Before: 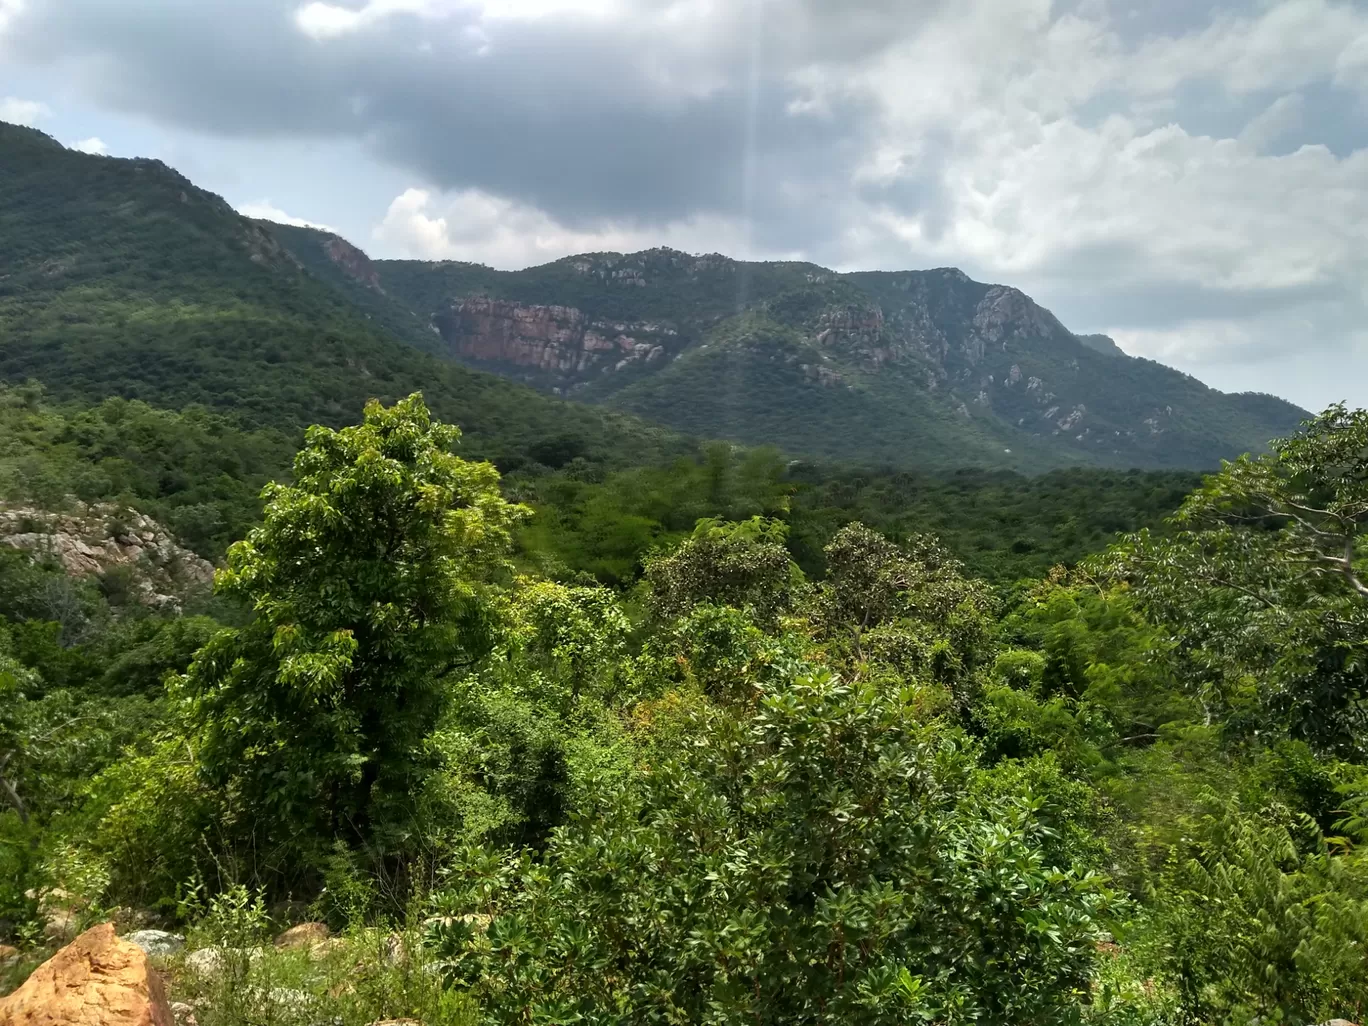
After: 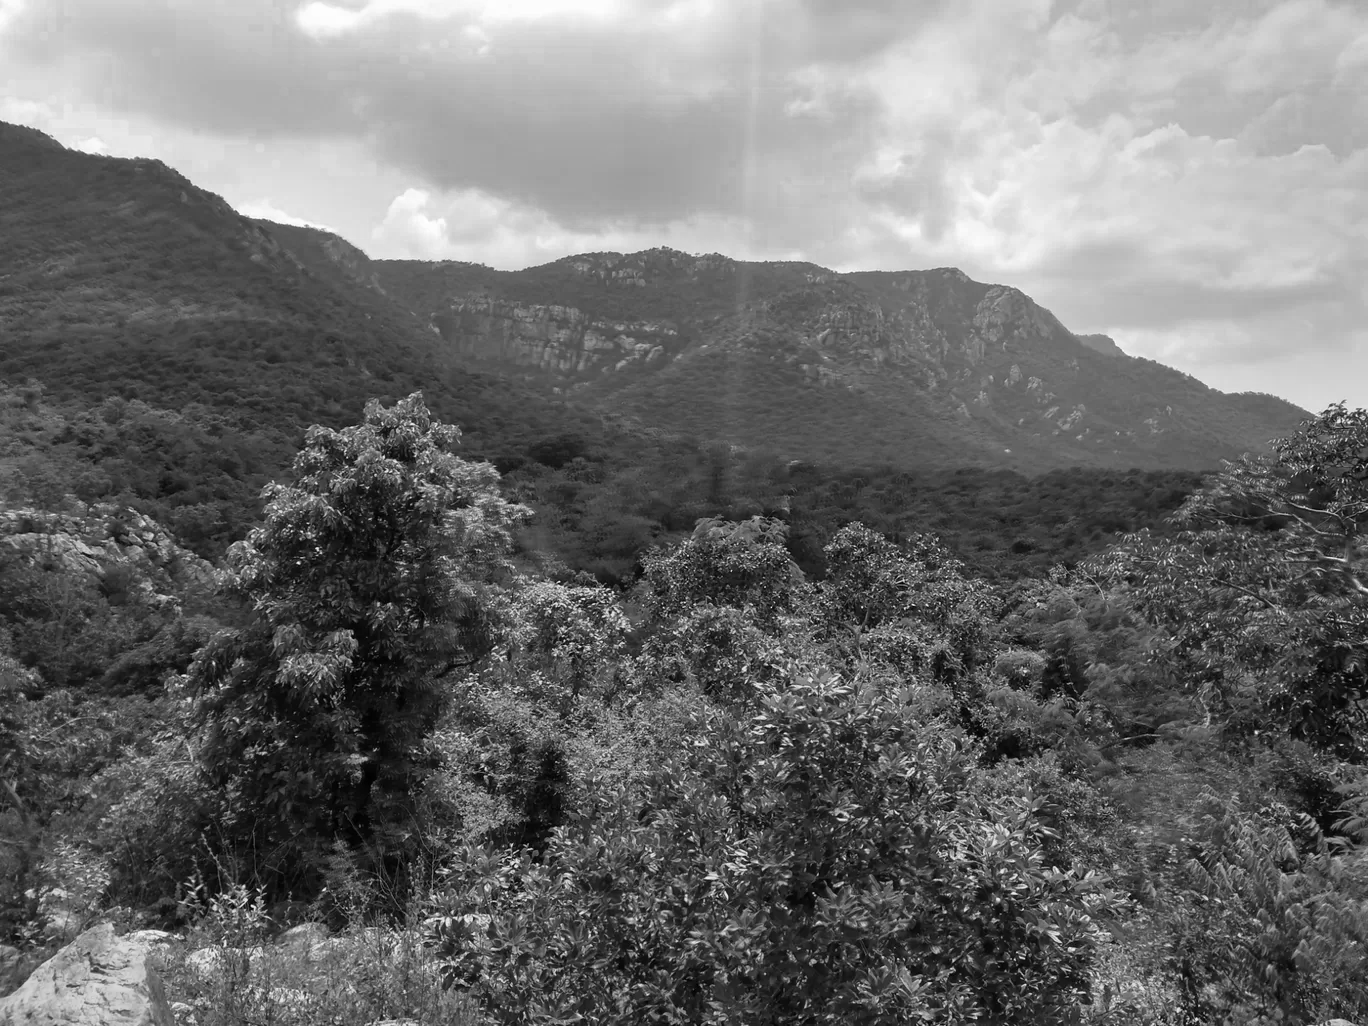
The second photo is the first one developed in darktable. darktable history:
color zones: curves: ch0 [(0, 0.613) (0.01, 0.613) (0.245, 0.448) (0.498, 0.529) (0.642, 0.665) (0.879, 0.777) (0.99, 0.613)]; ch1 [(0, 0) (0.143, 0) (0.286, 0) (0.429, 0) (0.571, 0) (0.714, 0) (0.857, 0)]
color correction: highlights a* 10.35, highlights b* 14.35, shadows a* -9.9, shadows b* -15.11
